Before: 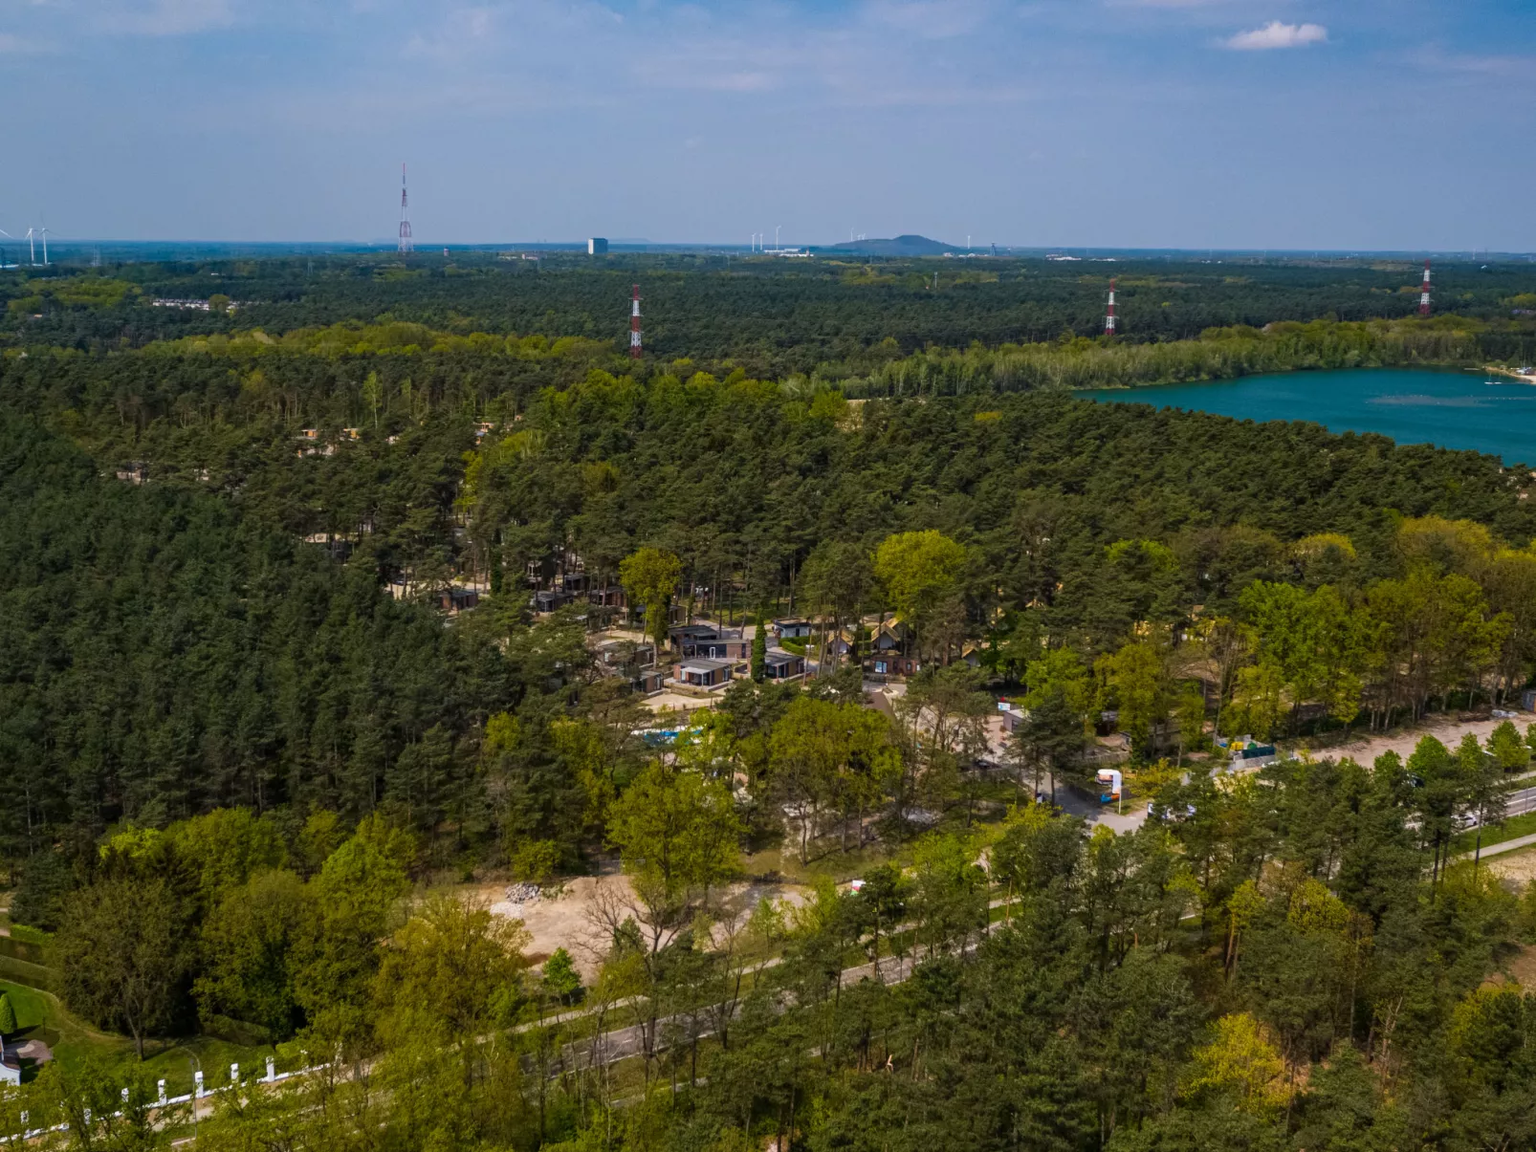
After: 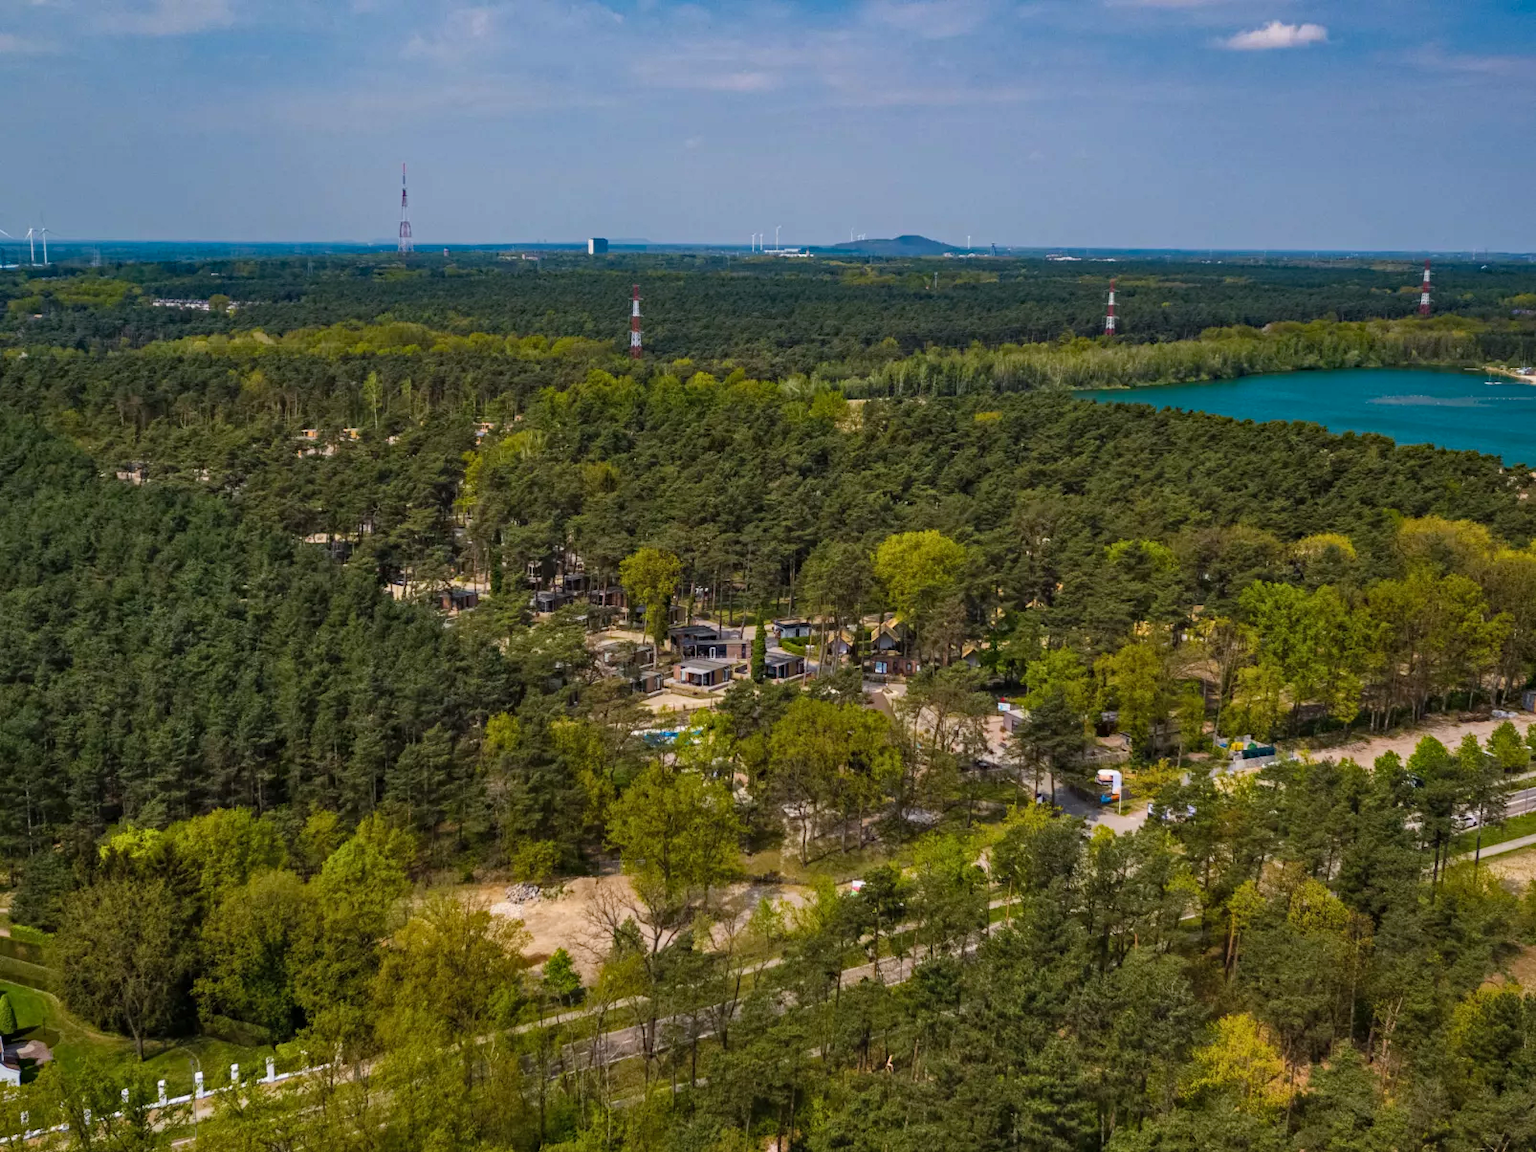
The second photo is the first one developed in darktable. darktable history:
tone equalizer: -7 EV 0.192 EV, -6 EV 0.121 EV, -5 EV 0.109 EV, -4 EV 0.023 EV, -2 EV -0.027 EV, -1 EV -0.027 EV, +0 EV -0.071 EV
shadows and highlights: low approximation 0.01, soften with gaussian
haze removal: strength 0.302, distance 0.252, compatibility mode true, adaptive false
